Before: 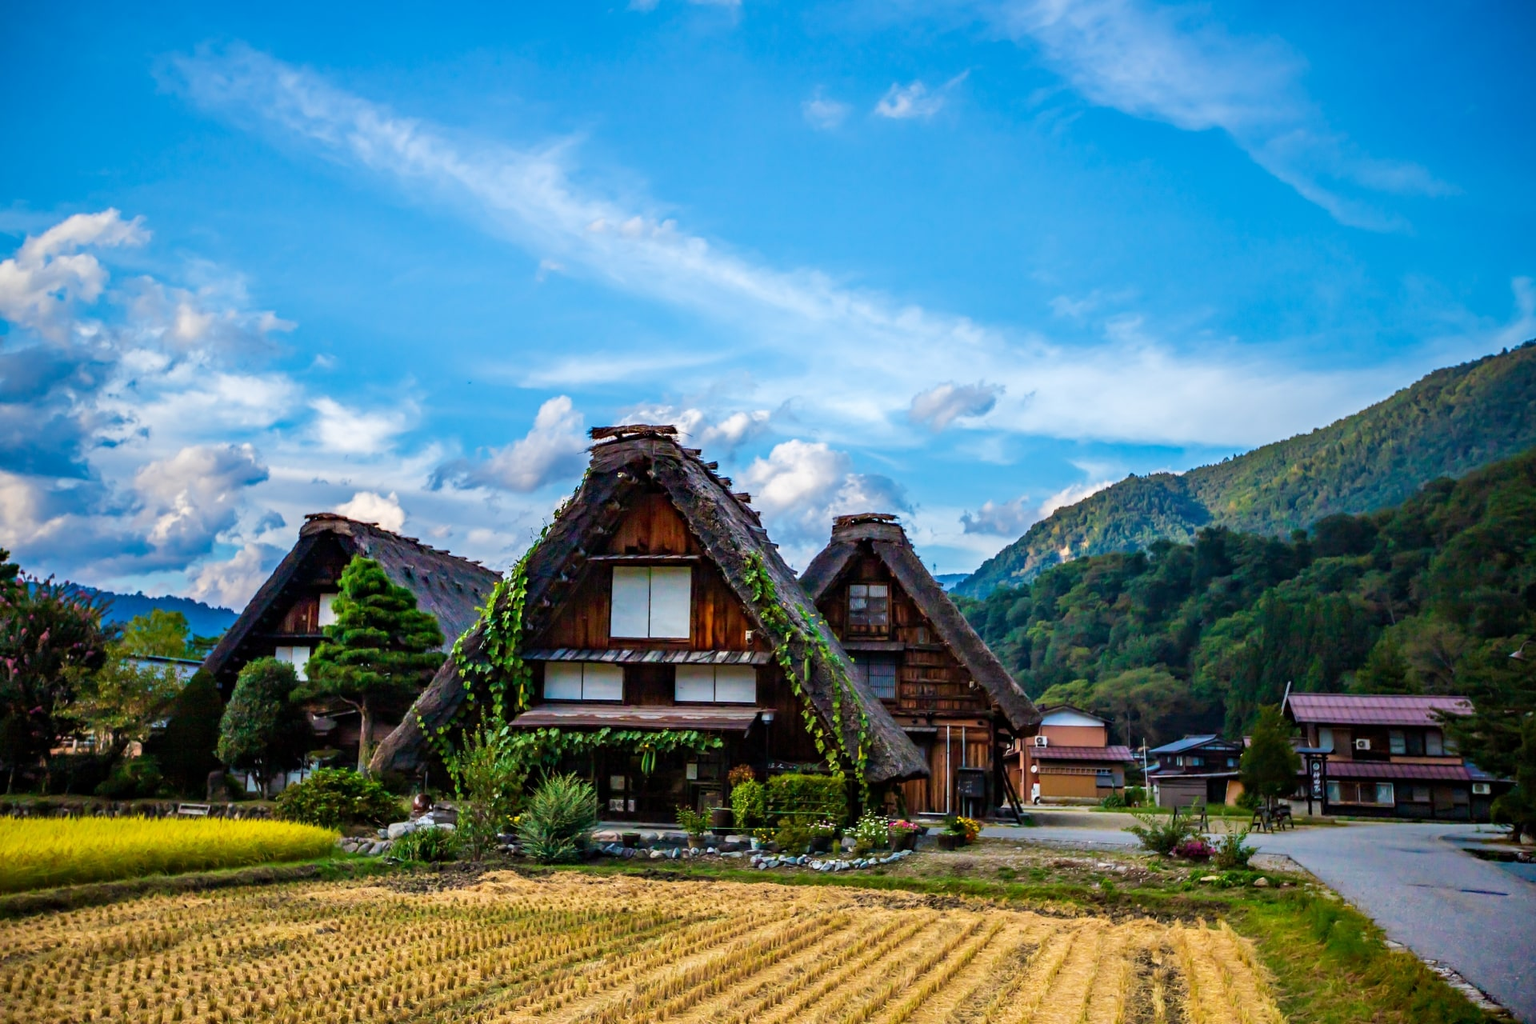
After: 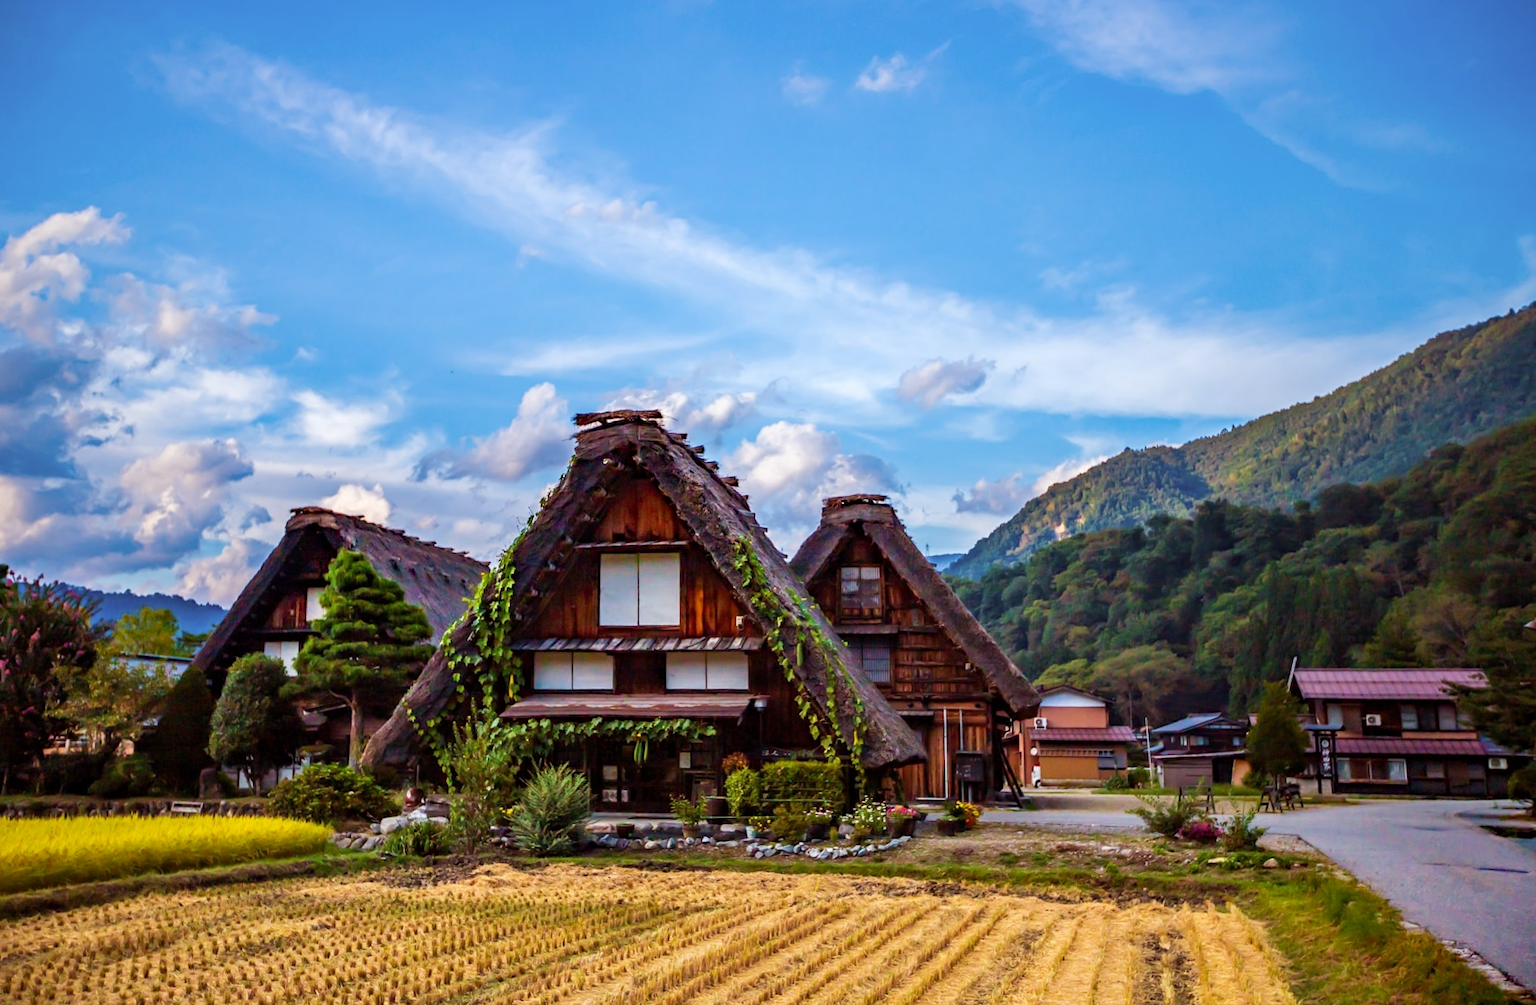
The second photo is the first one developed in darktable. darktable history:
rgb levels: mode RGB, independent channels, levels [[0, 0.474, 1], [0, 0.5, 1], [0, 0.5, 1]]
rotate and perspective: rotation -1.32°, lens shift (horizontal) -0.031, crop left 0.015, crop right 0.985, crop top 0.047, crop bottom 0.982
